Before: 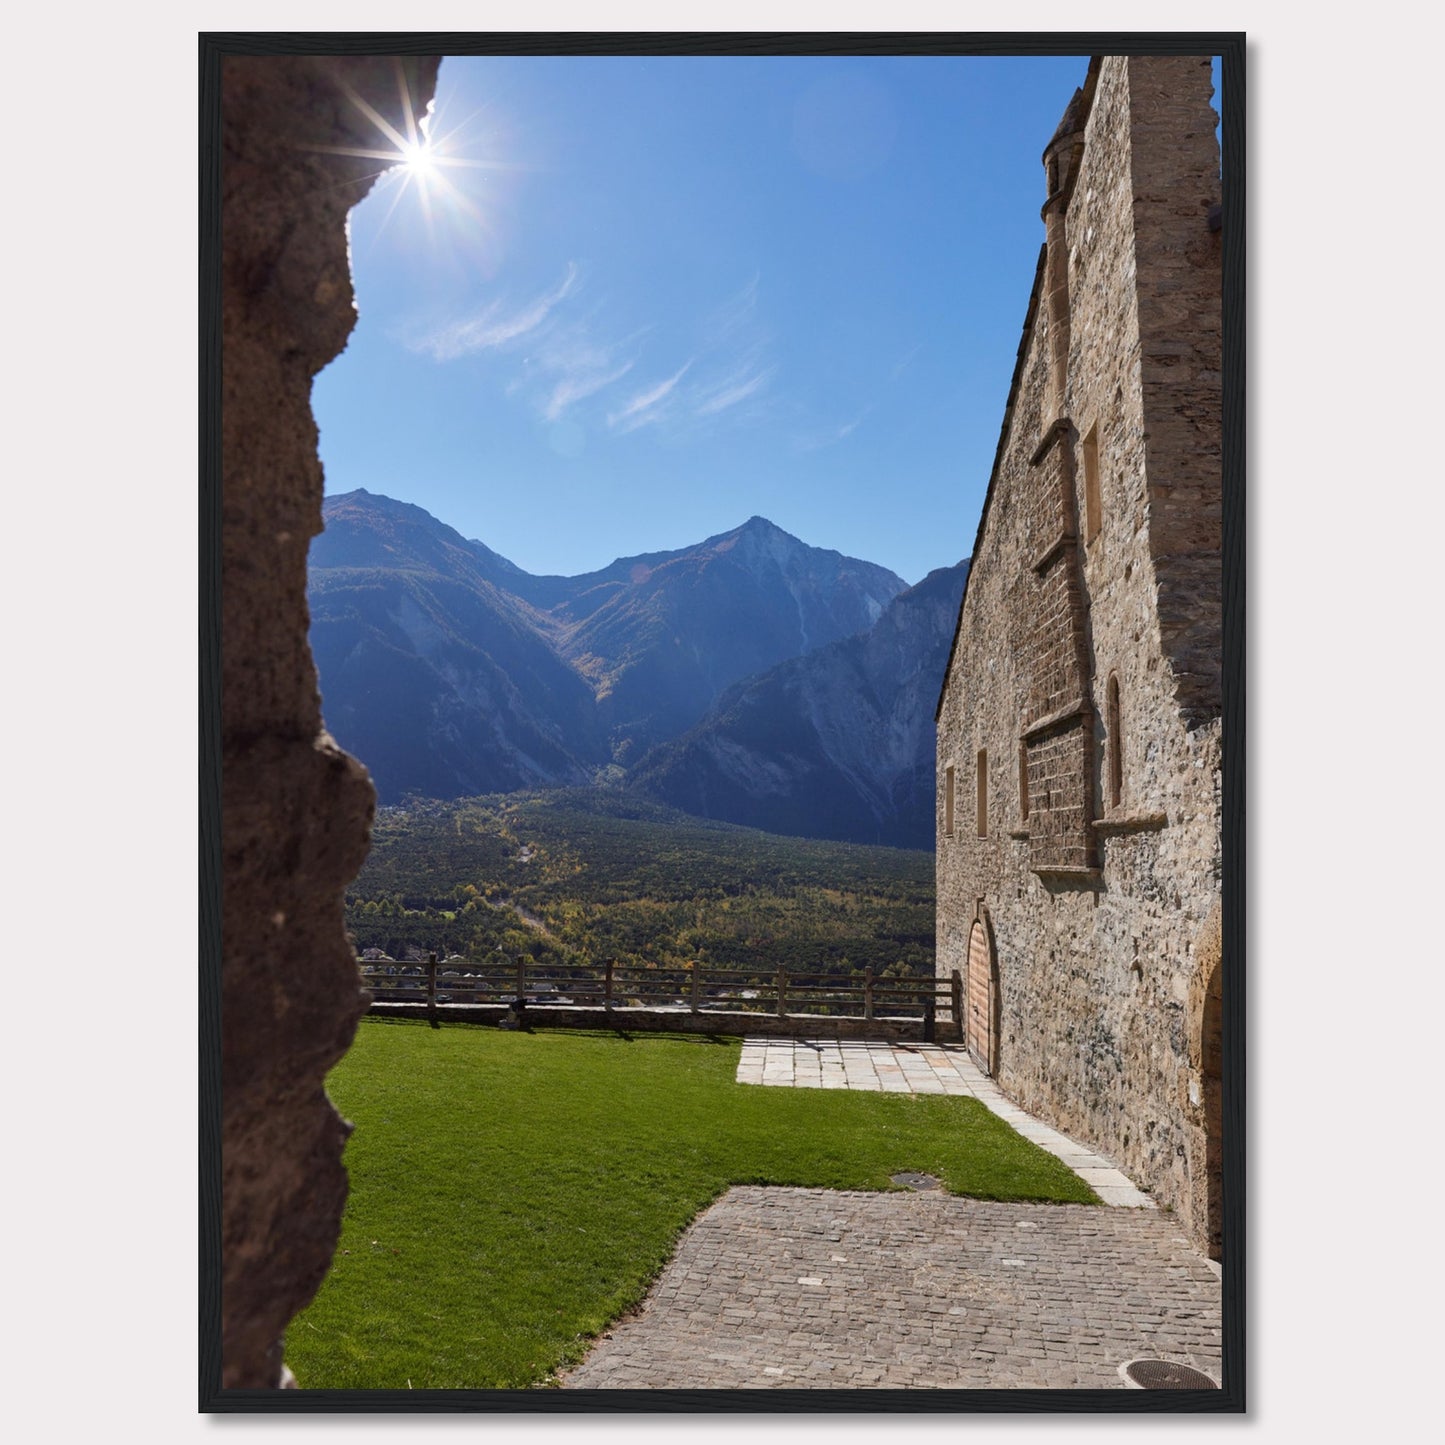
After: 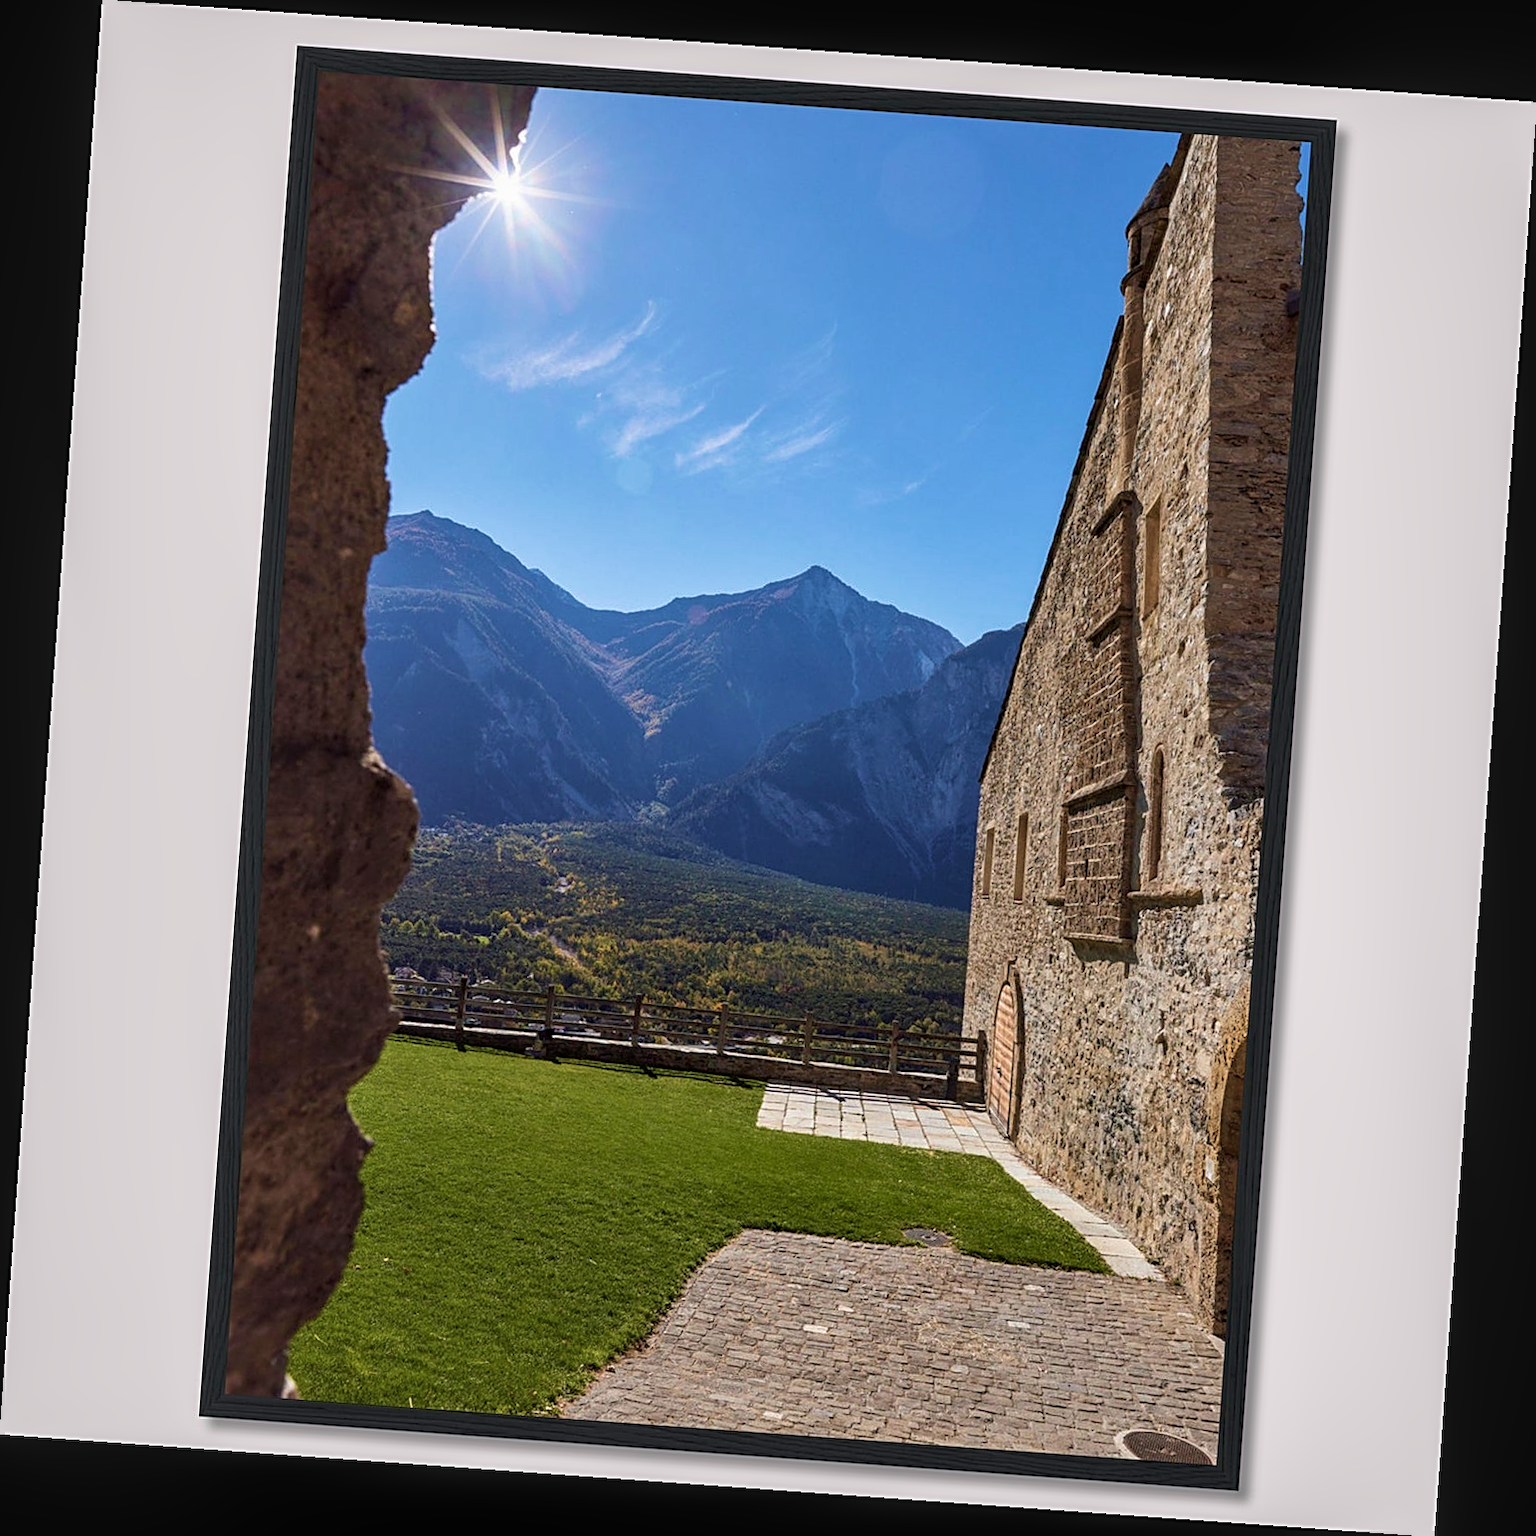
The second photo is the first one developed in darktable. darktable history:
local contrast: on, module defaults
sharpen: on, module defaults
rotate and perspective: rotation 4.1°, automatic cropping off
velvia: strength 45%
